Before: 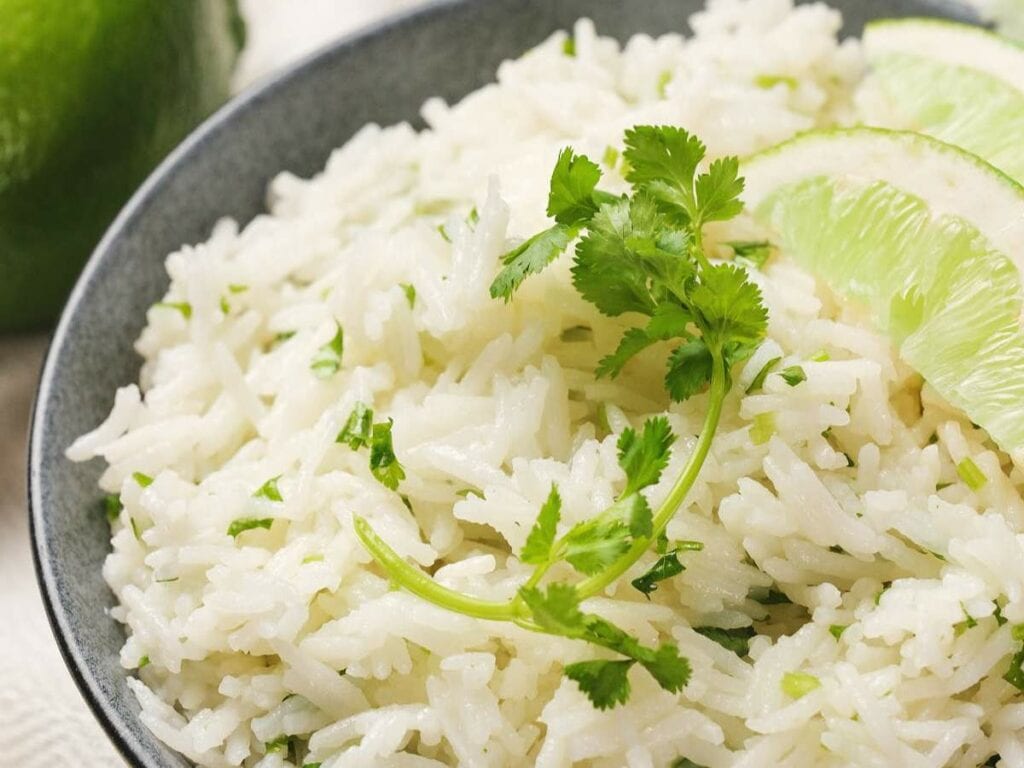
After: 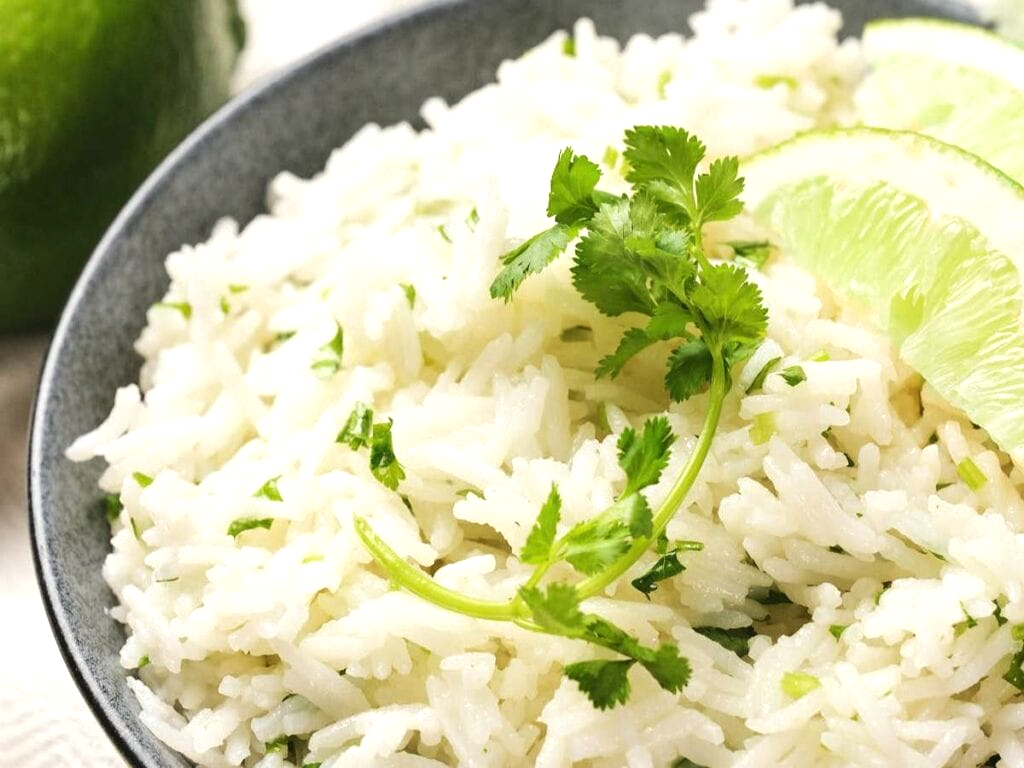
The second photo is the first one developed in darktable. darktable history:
tone equalizer: -8 EV -0.422 EV, -7 EV -0.369 EV, -6 EV -0.295 EV, -5 EV -0.225 EV, -3 EV 0.223 EV, -2 EV 0.356 EV, -1 EV 0.401 EV, +0 EV 0.39 EV, edges refinement/feathering 500, mask exposure compensation -1.57 EV, preserve details no
